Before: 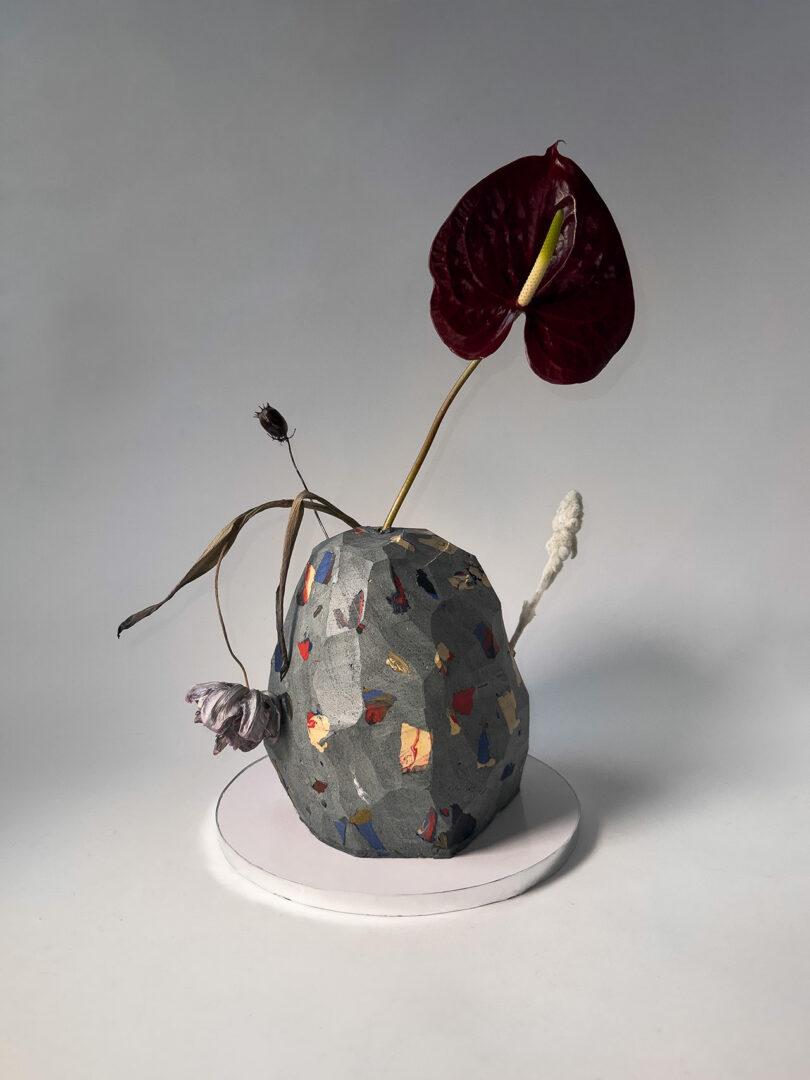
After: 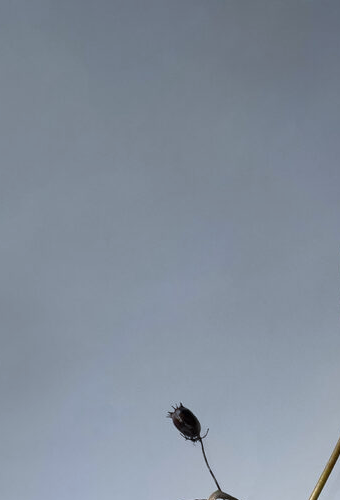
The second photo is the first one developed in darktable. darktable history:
tone equalizer: on, module defaults
crop and rotate: left 10.817%, top 0.062%, right 47.194%, bottom 53.626%
white balance: red 0.924, blue 1.095
